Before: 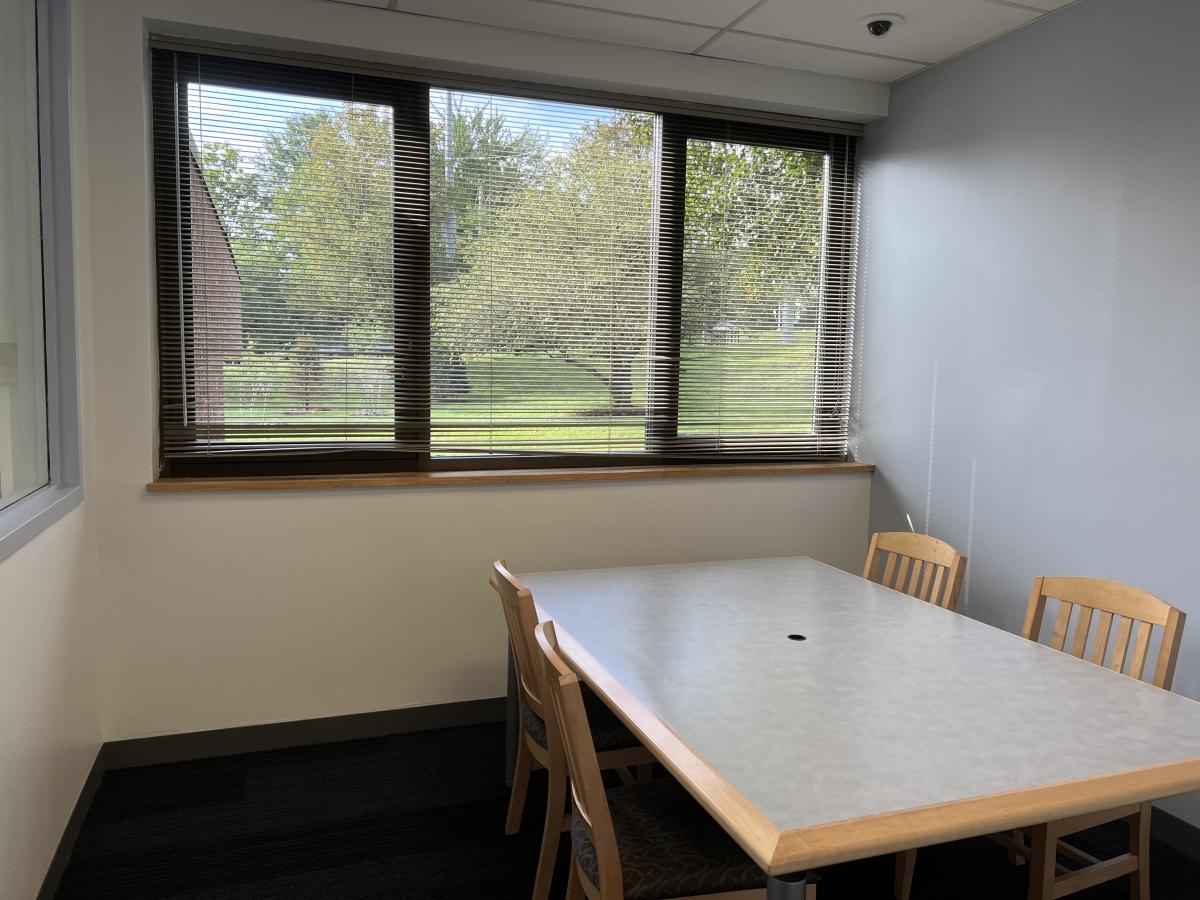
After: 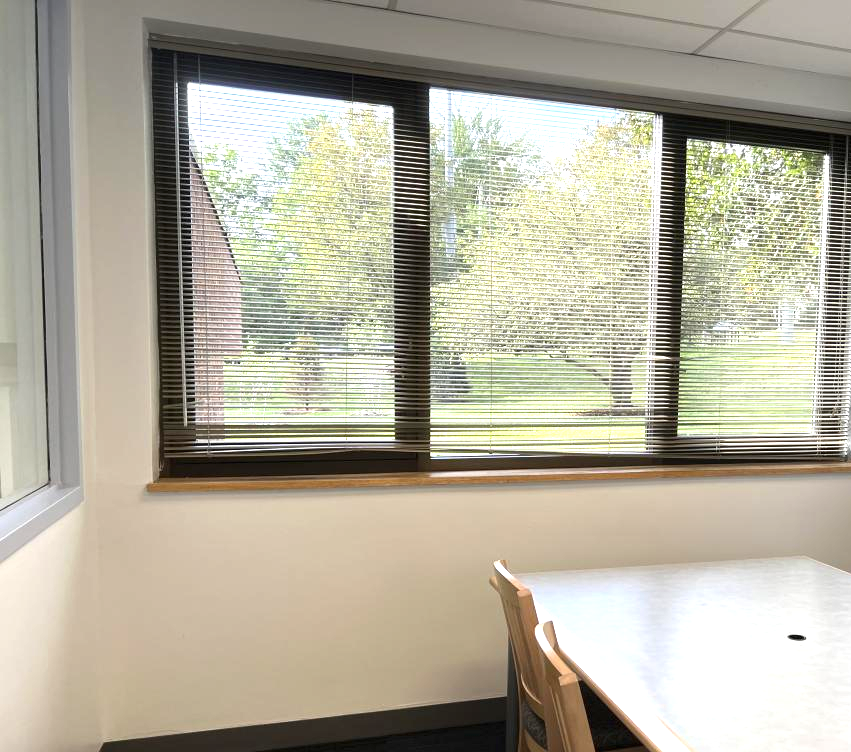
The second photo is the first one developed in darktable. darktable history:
crop: right 29.005%, bottom 16.43%
exposure: black level correction 0, exposure 1.098 EV, compensate highlight preservation false
